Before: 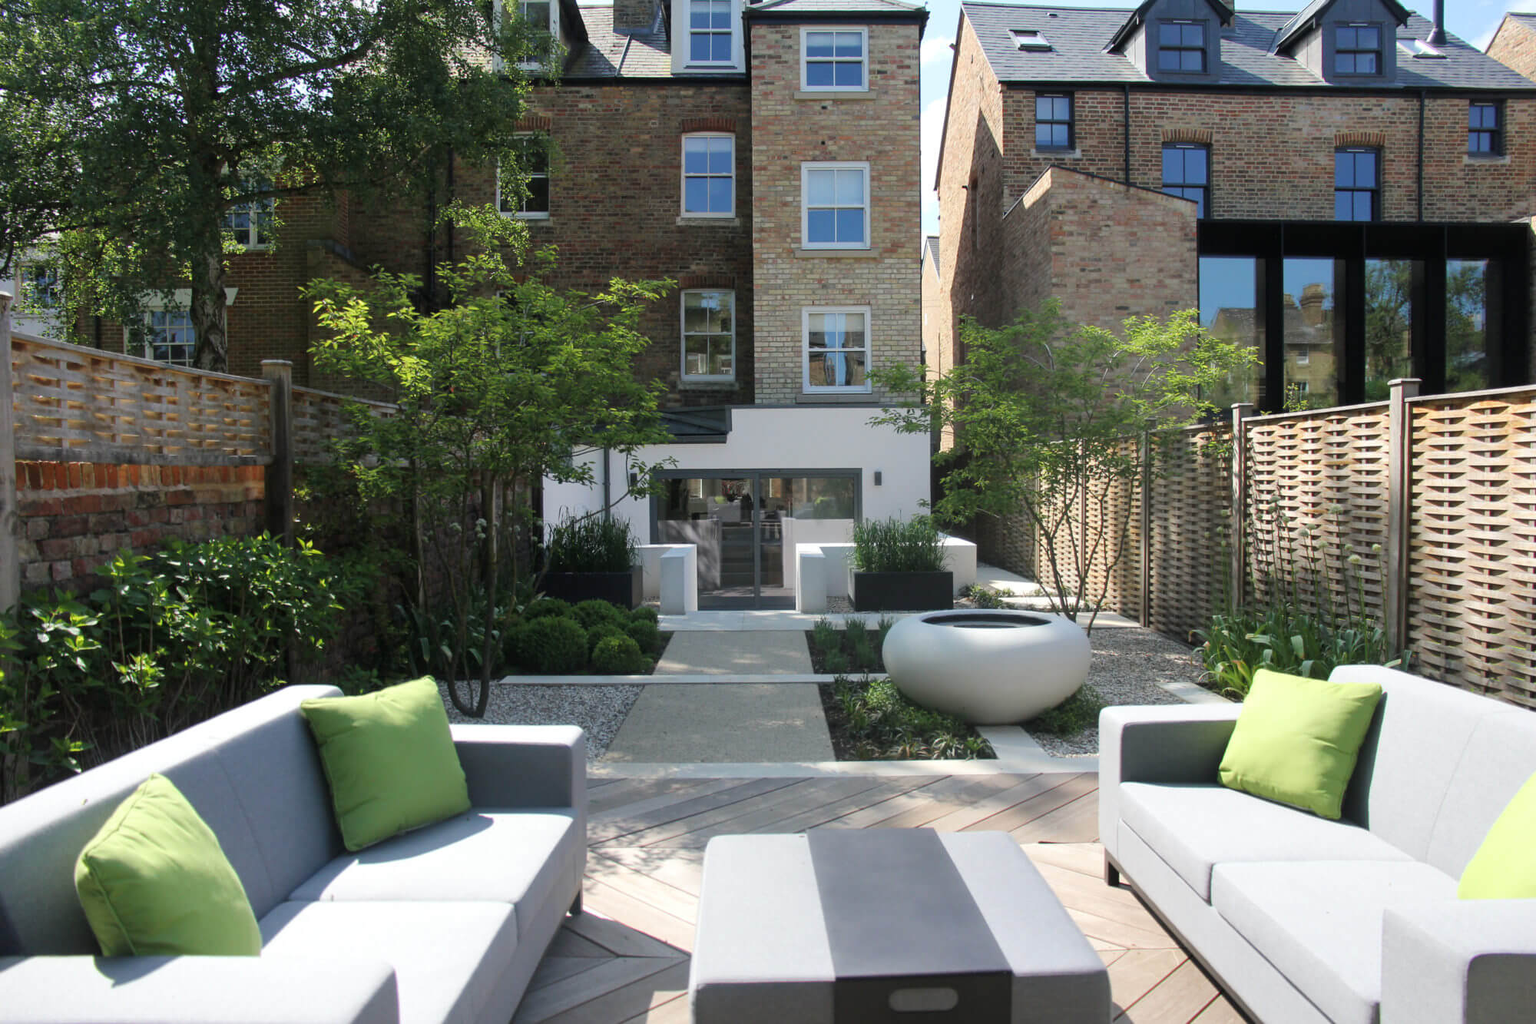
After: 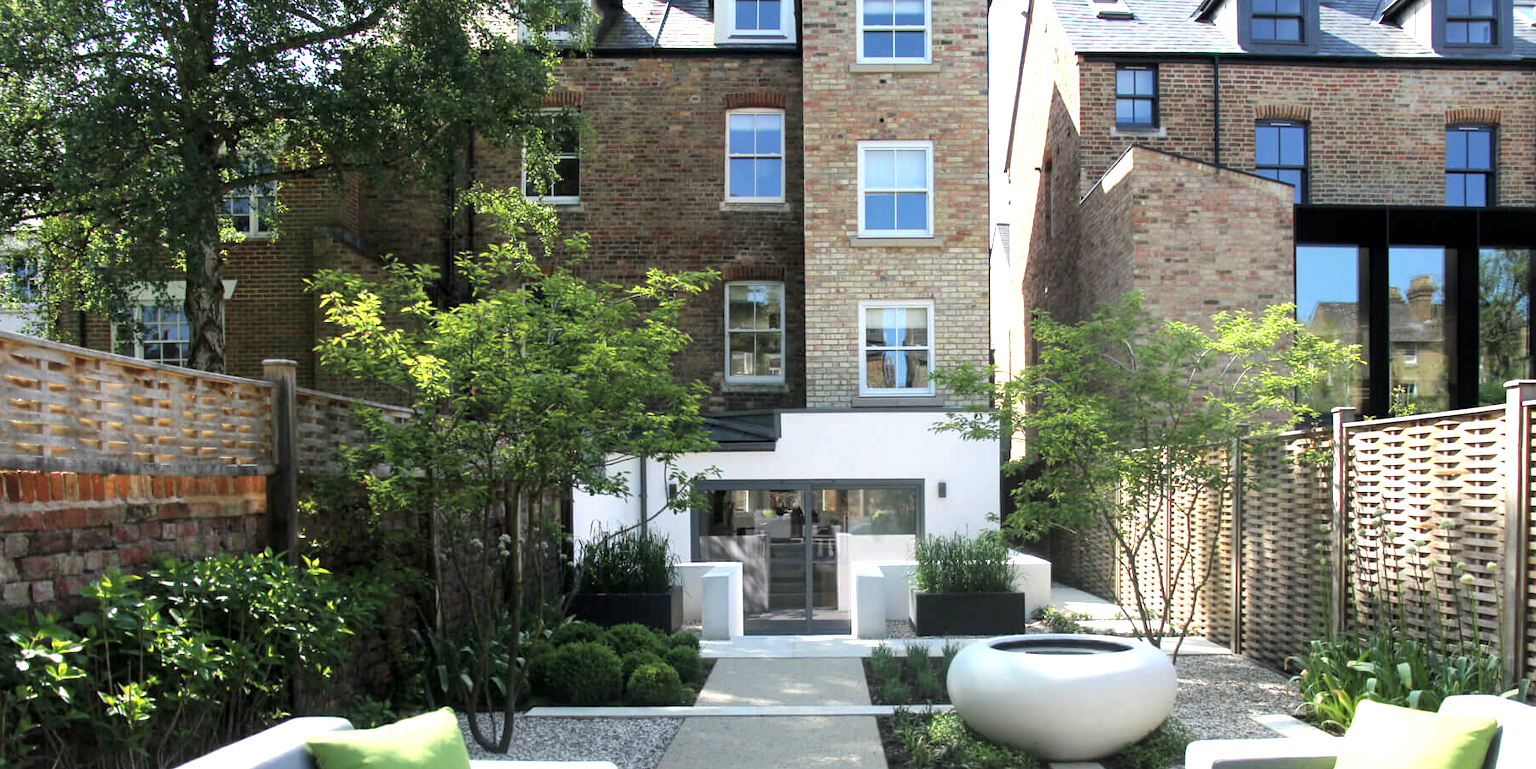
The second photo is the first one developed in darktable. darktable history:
crop: left 1.525%, top 3.374%, right 7.686%, bottom 28.415%
local contrast: highlights 105%, shadows 100%, detail 120%, midtone range 0.2
exposure: black level correction 0.001, exposure 0.5 EV, compensate highlight preservation false
tone equalizer: -8 EV -0.428 EV, -7 EV -0.403 EV, -6 EV -0.32 EV, -5 EV -0.223 EV, -3 EV 0.229 EV, -2 EV 0.359 EV, -1 EV 0.393 EV, +0 EV 0.428 EV
